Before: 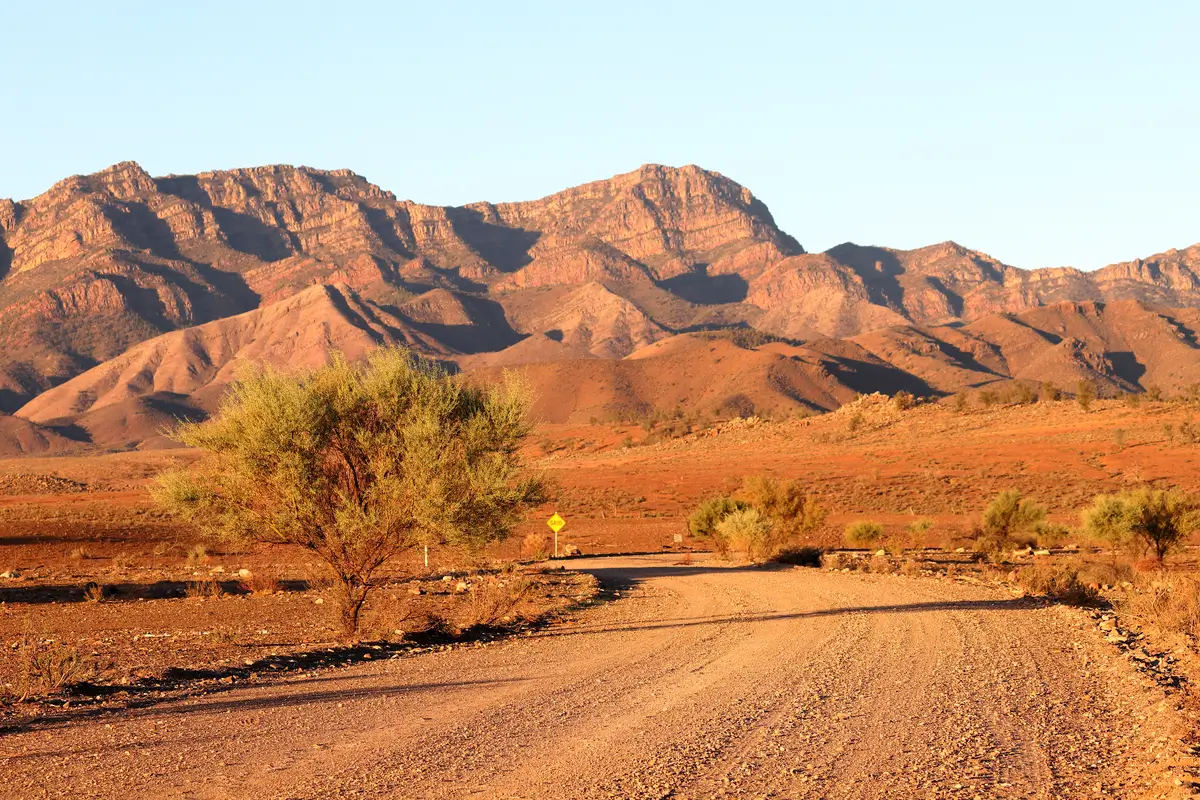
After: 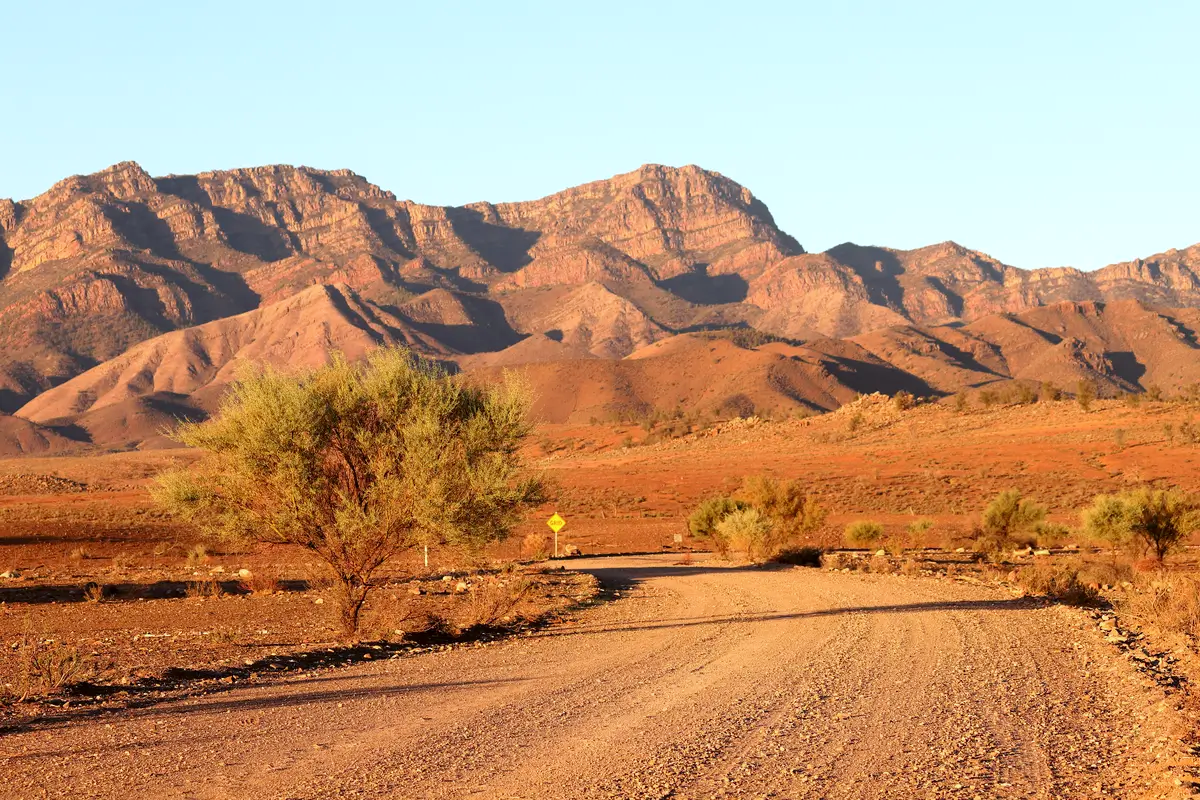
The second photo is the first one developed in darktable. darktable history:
color correction: highlights a* -2.89, highlights b* -2.09, shadows a* 2.27, shadows b* 2.93
